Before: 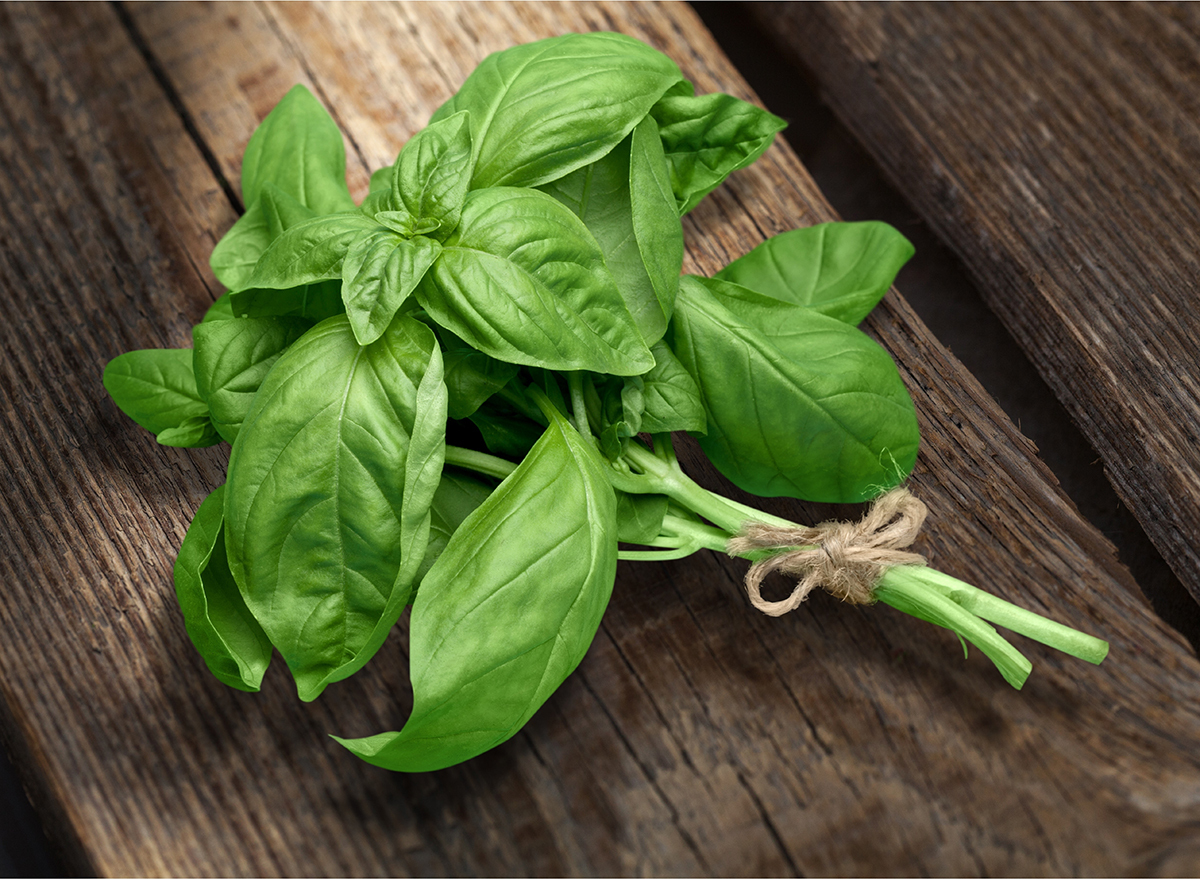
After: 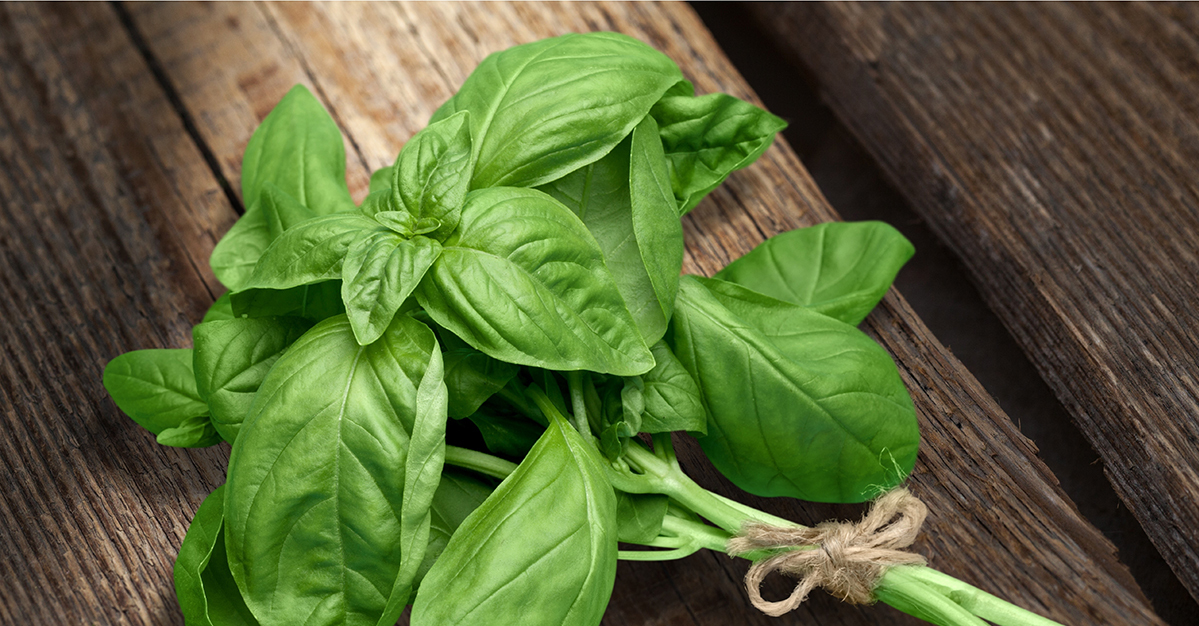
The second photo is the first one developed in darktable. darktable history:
crop: right 0%, bottom 28.761%
